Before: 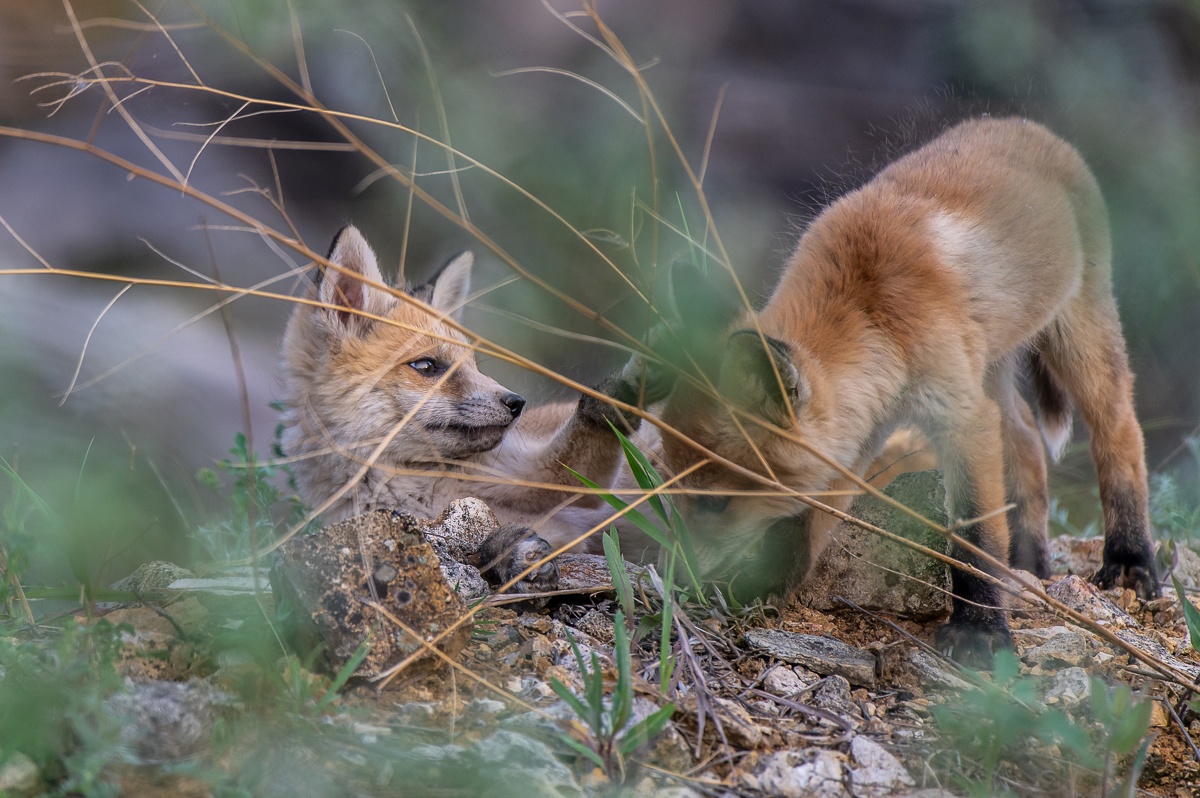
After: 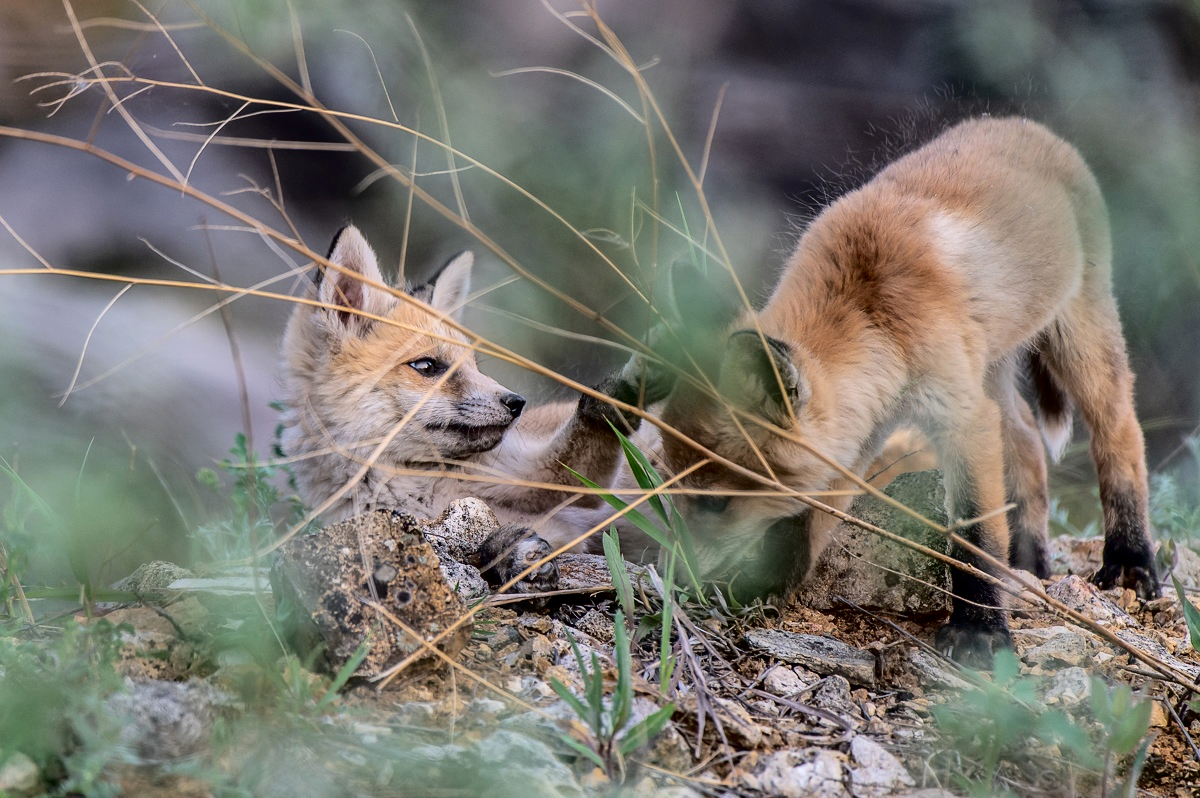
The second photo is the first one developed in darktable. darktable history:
tone curve: curves: ch0 [(0, 0) (0.003, 0) (0.011, 0.001) (0.025, 0.003) (0.044, 0.005) (0.069, 0.012) (0.1, 0.023) (0.136, 0.039) (0.177, 0.088) (0.224, 0.15) (0.277, 0.24) (0.335, 0.337) (0.399, 0.437) (0.468, 0.535) (0.543, 0.629) (0.623, 0.71) (0.709, 0.782) (0.801, 0.856) (0.898, 0.94) (1, 1)], color space Lab, independent channels, preserve colors none
